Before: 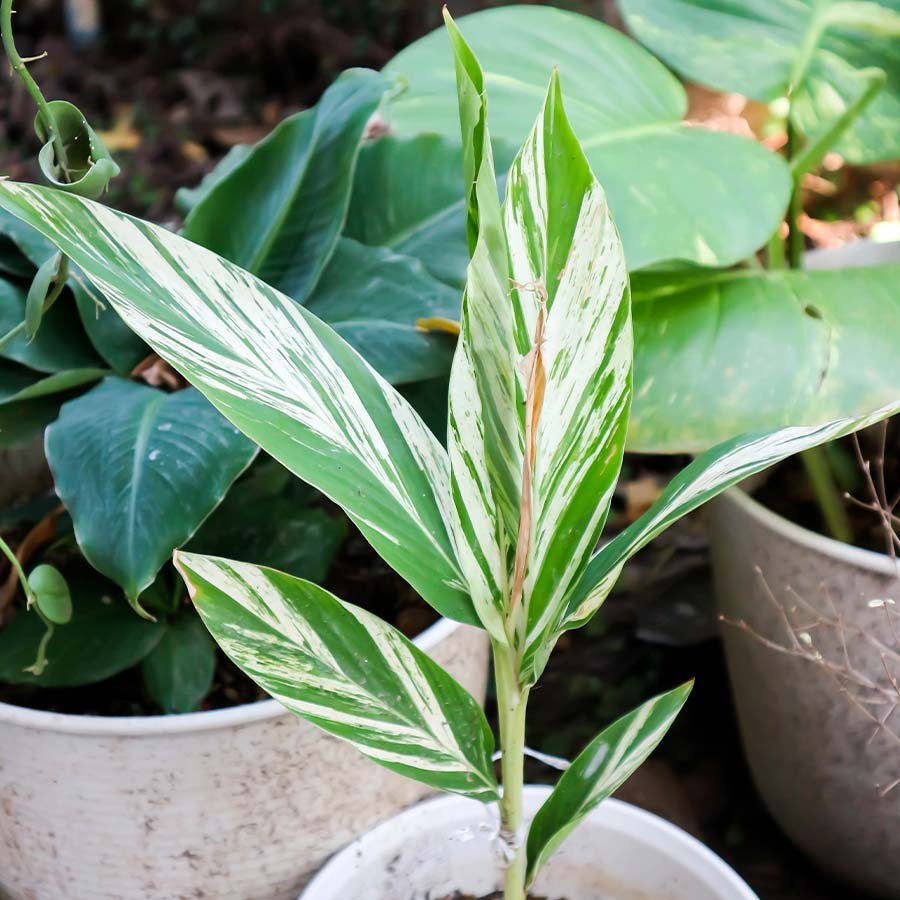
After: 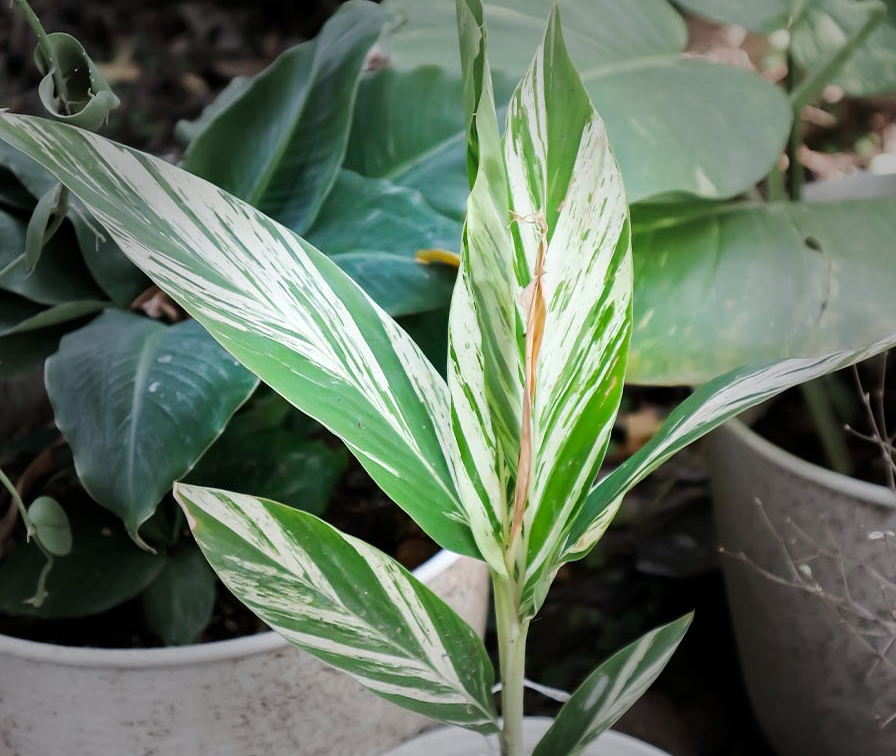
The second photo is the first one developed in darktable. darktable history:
vignetting: fall-off start 40%, fall-off radius 40%
crop: top 7.625%, bottom 8.027%
